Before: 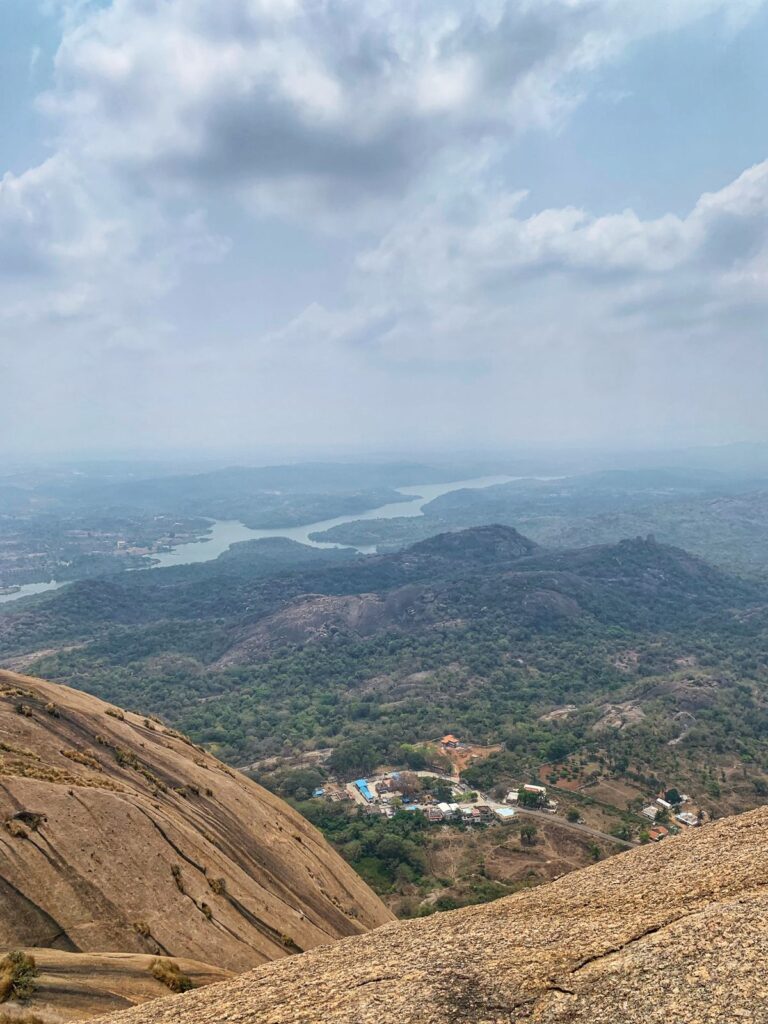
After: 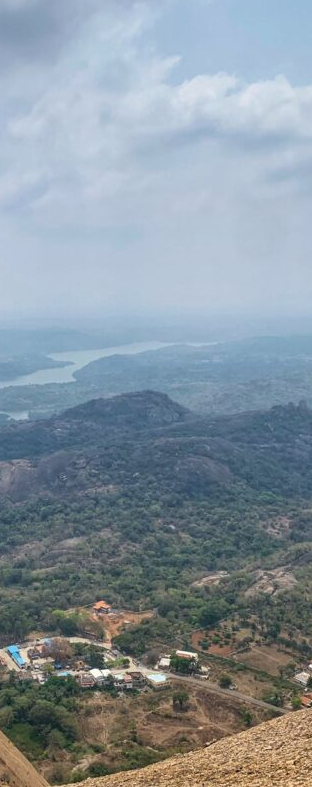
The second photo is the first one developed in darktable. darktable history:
crop: left 45.406%, top 13.167%, right 13.953%, bottom 9.882%
